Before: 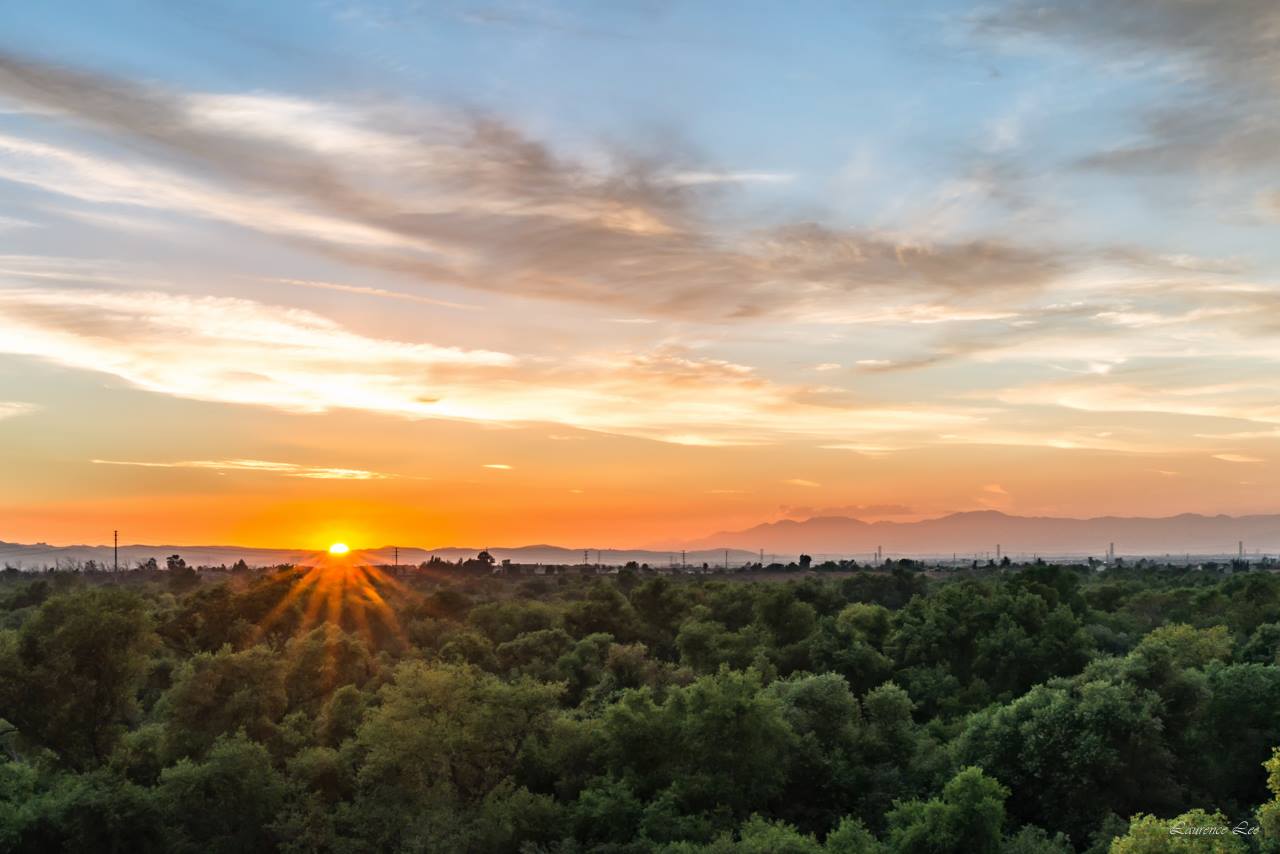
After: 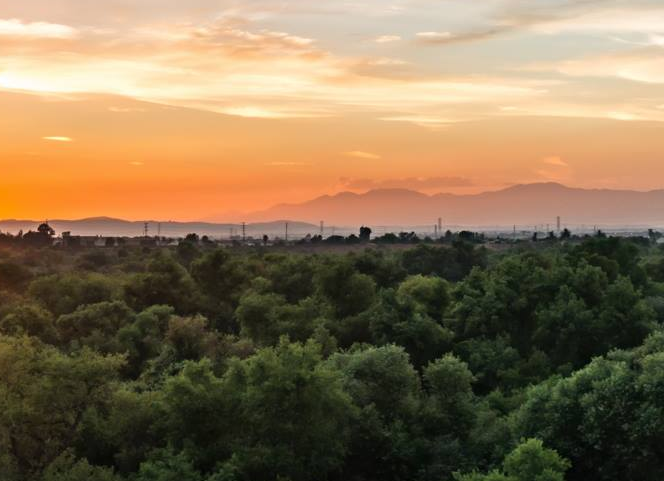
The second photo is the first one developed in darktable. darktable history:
crop: left 34.394%, top 38.452%, right 13.705%, bottom 5.132%
